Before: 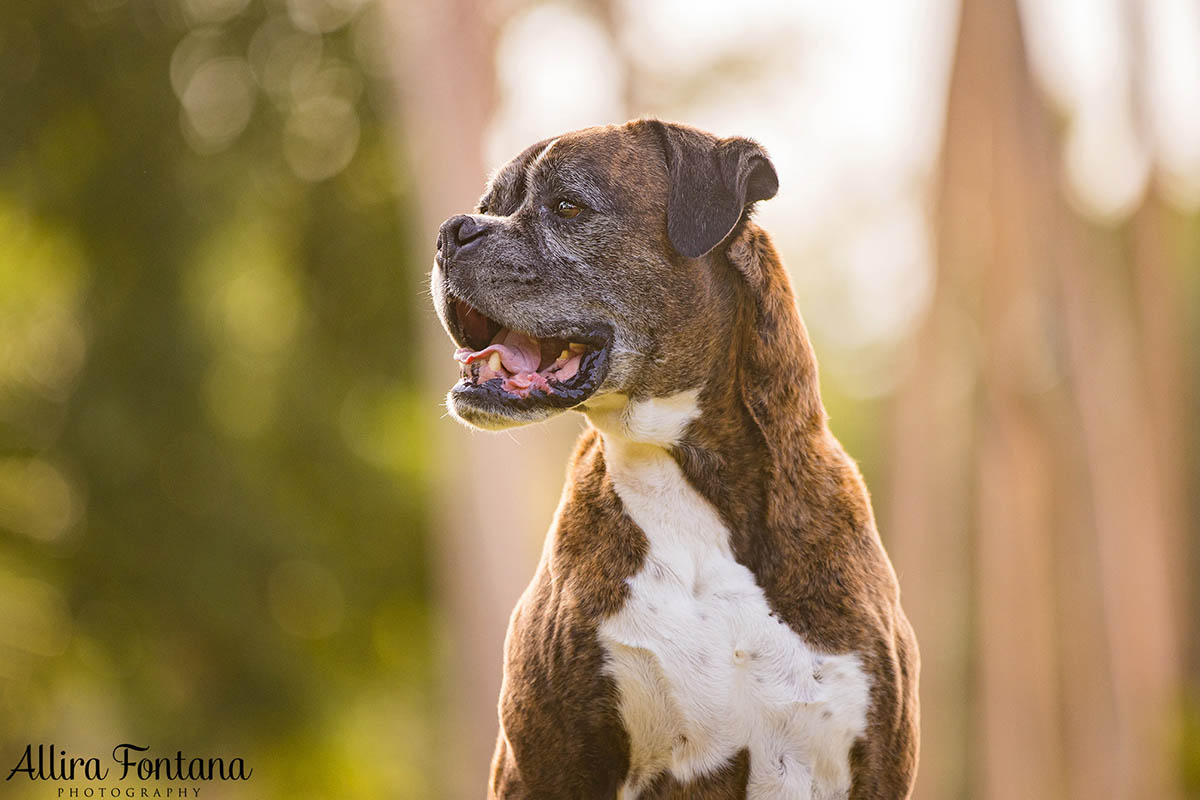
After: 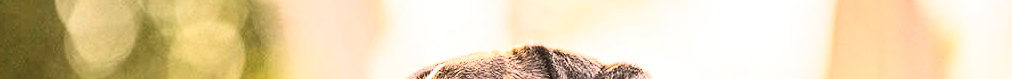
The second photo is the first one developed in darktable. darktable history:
crop and rotate: left 9.644%, top 9.491%, right 6.021%, bottom 80.509%
rgb curve: curves: ch0 [(0, 0) (0.21, 0.15) (0.24, 0.21) (0.5, 0.75) (0.75, 0.96) (0.89, 0.99) (1, 1)]; ch1 [(0, 0.02) (0.21, 0.13) (0.25, 0.2) (0.5, 0.67) (0.75, 0.9) (0.89, 0.97) (1, 1)]; ch2 [(0, 0.02) (0.21, 0.13) (0.25, 0.2) (0.5, 0.67) (0.75, 0.9) (0.89, 0.97) (1, 1)], compensate middle gray true
local contrast: on, module defaults
